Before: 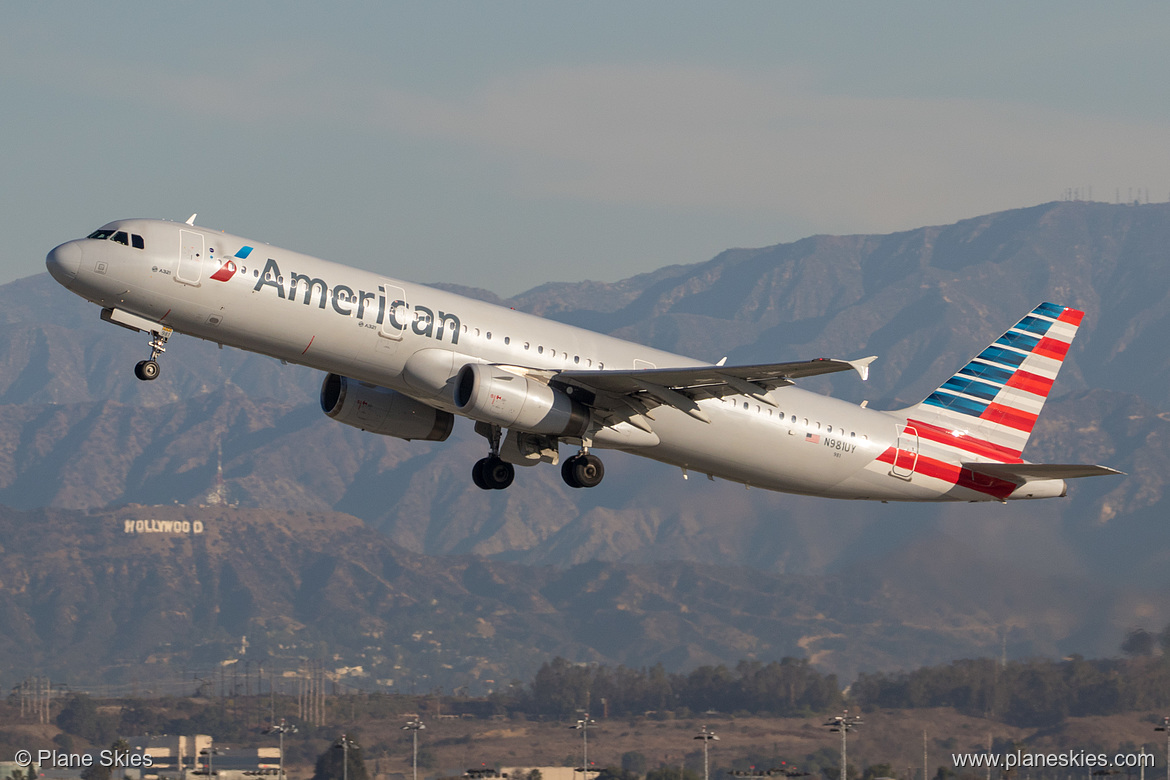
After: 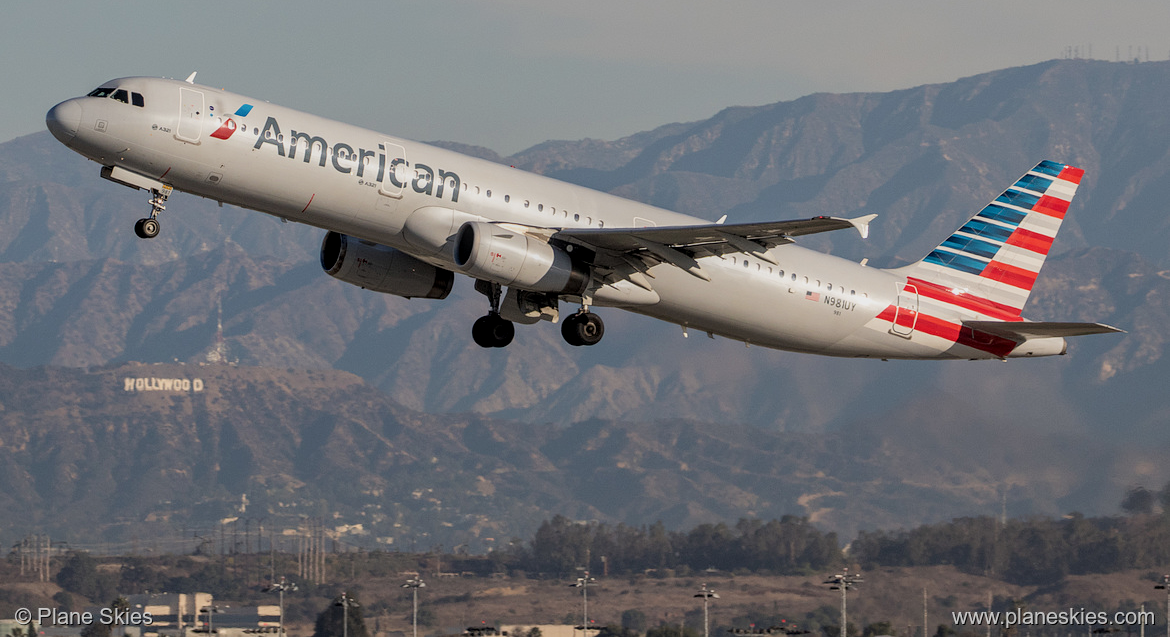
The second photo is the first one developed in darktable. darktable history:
filmic rgb: black relative exposure -8.01 EV, white relative exposure 3.87 EV, hardness 4.3
local contrast: on, module defaults
crop and rotate: top 18.272%
